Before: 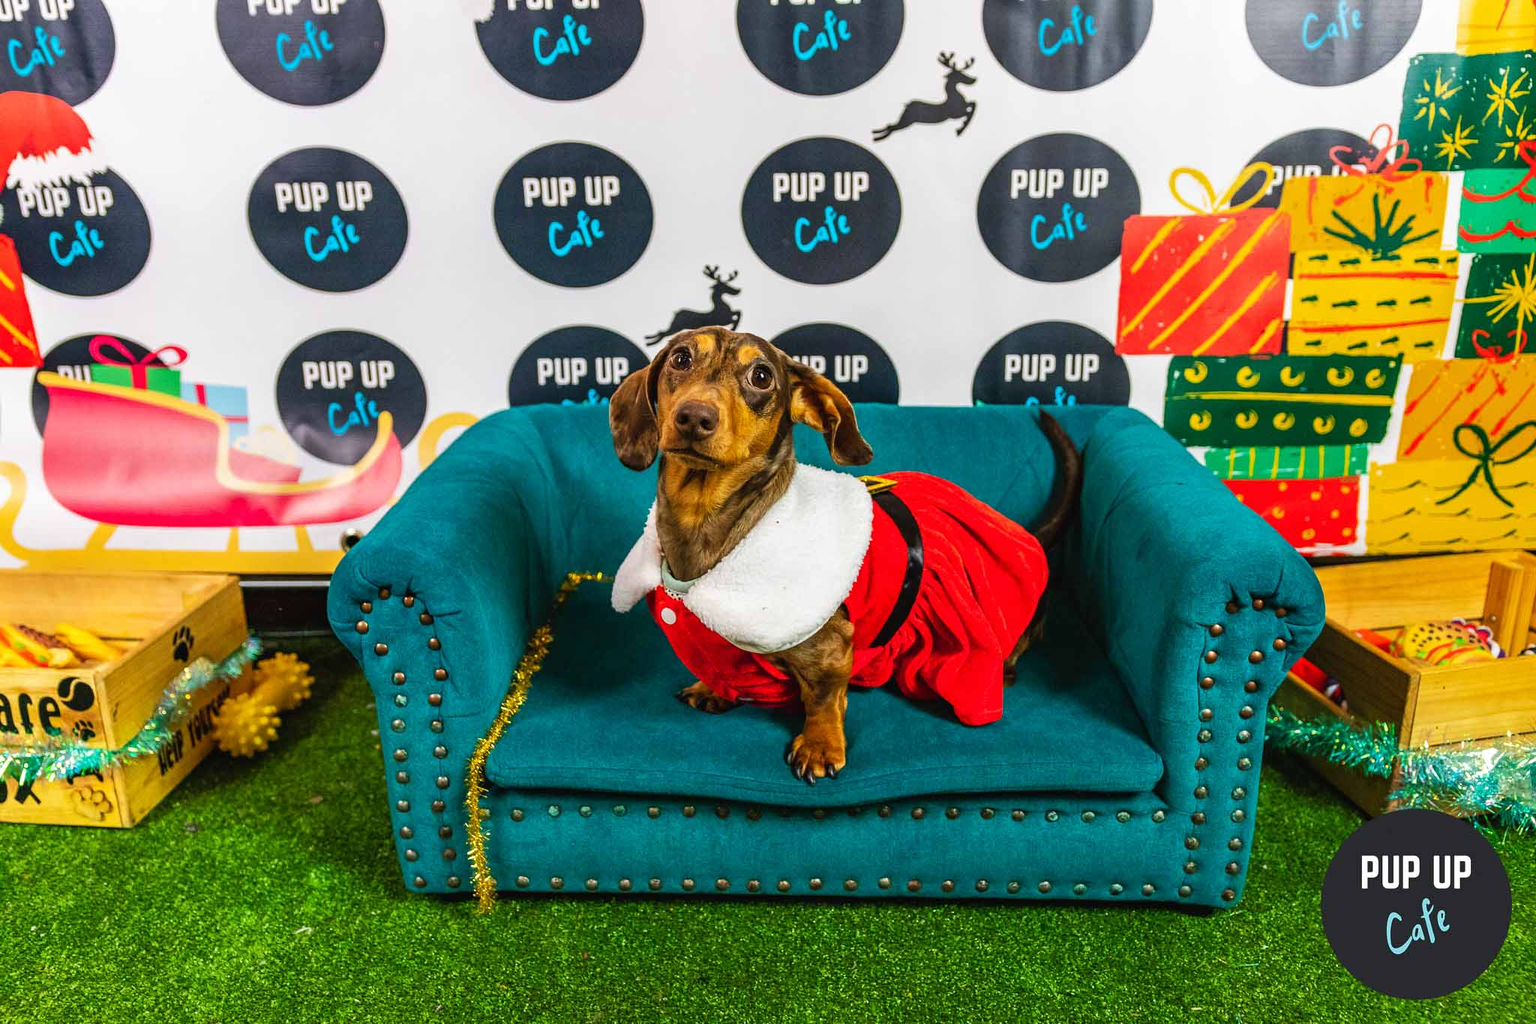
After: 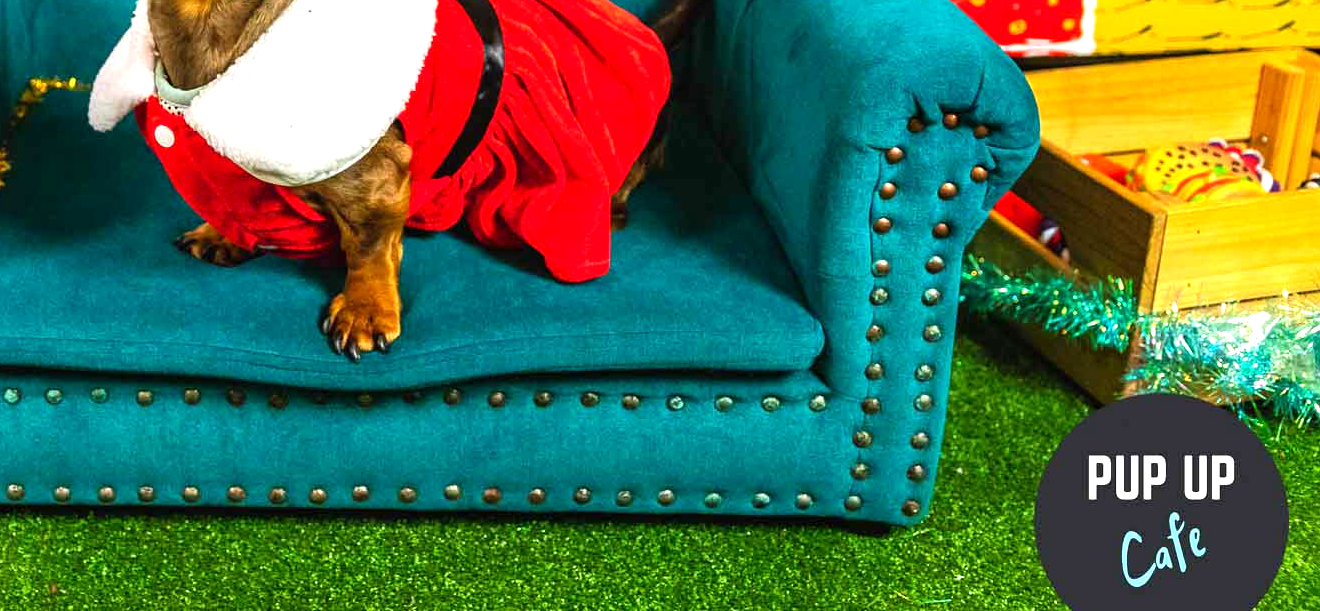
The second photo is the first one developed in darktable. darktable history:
exposure: black level correction 0, exposure 0.7 EV, compensate exposure bias true, compensate highlight preservation false
crop and rotate: left 35.509%, top 50.238%, bottom 4.934%
color balance: mode lift, gamma, gain (sRGB), lift [0.97, 1, 1, 1], gamma [1.03, 1, 1, 1]
